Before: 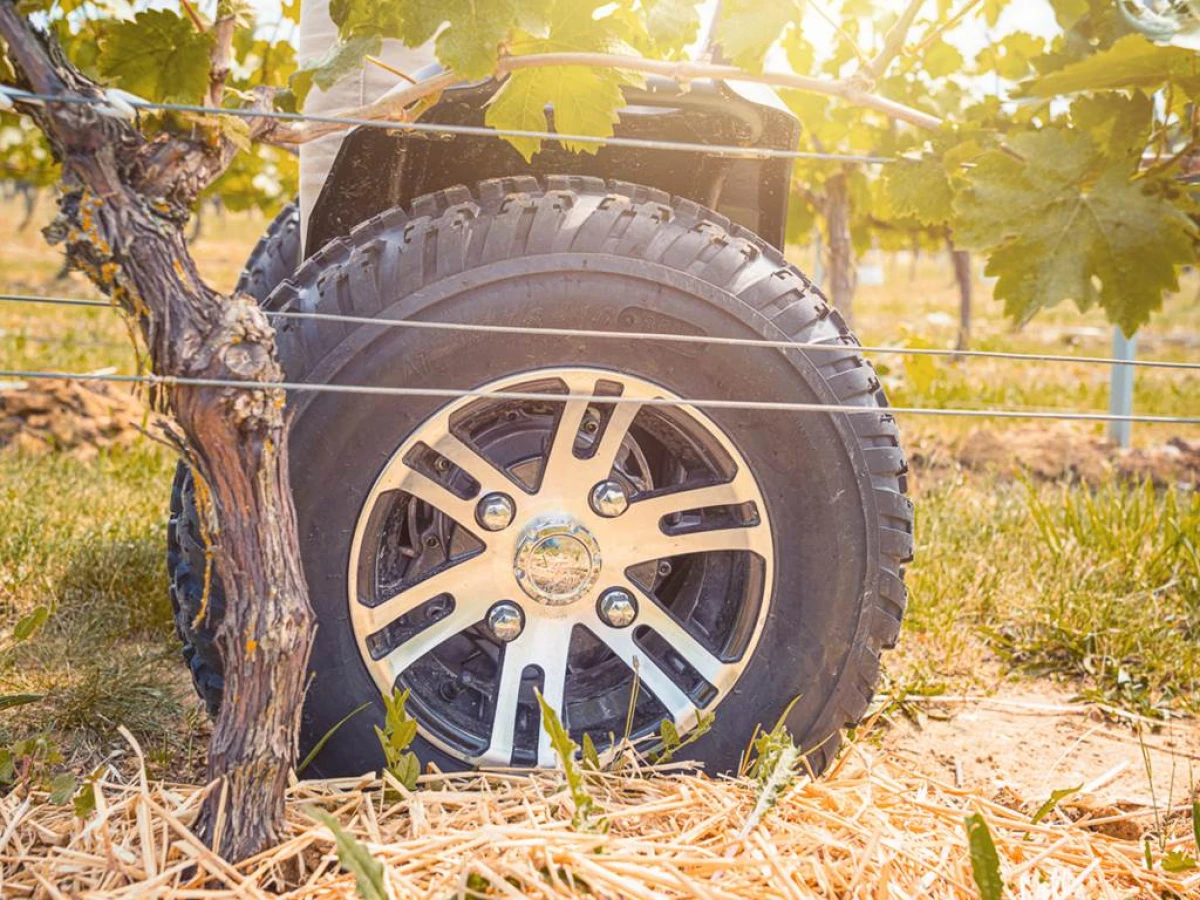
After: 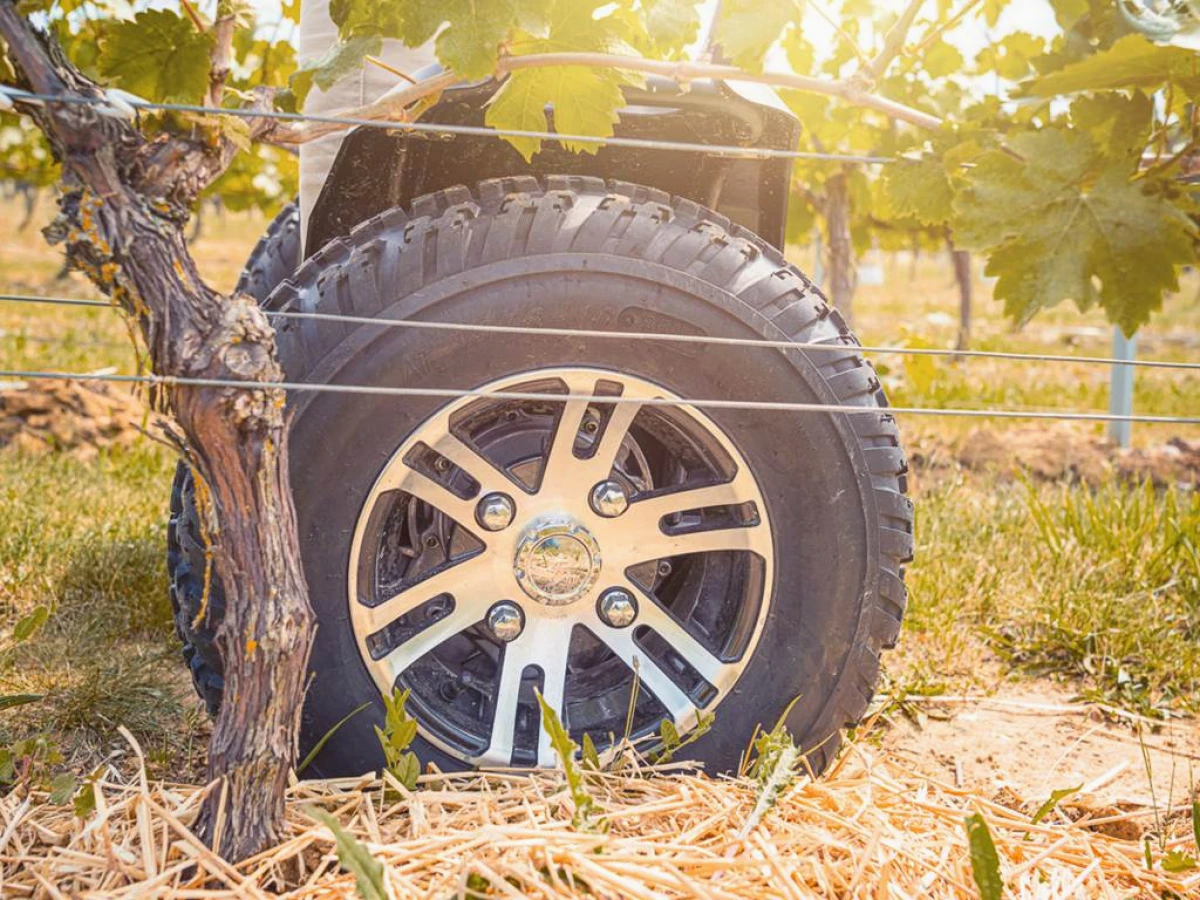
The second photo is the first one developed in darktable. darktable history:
exposure: exposure -0.045 EV, compensate highlight preservation false
